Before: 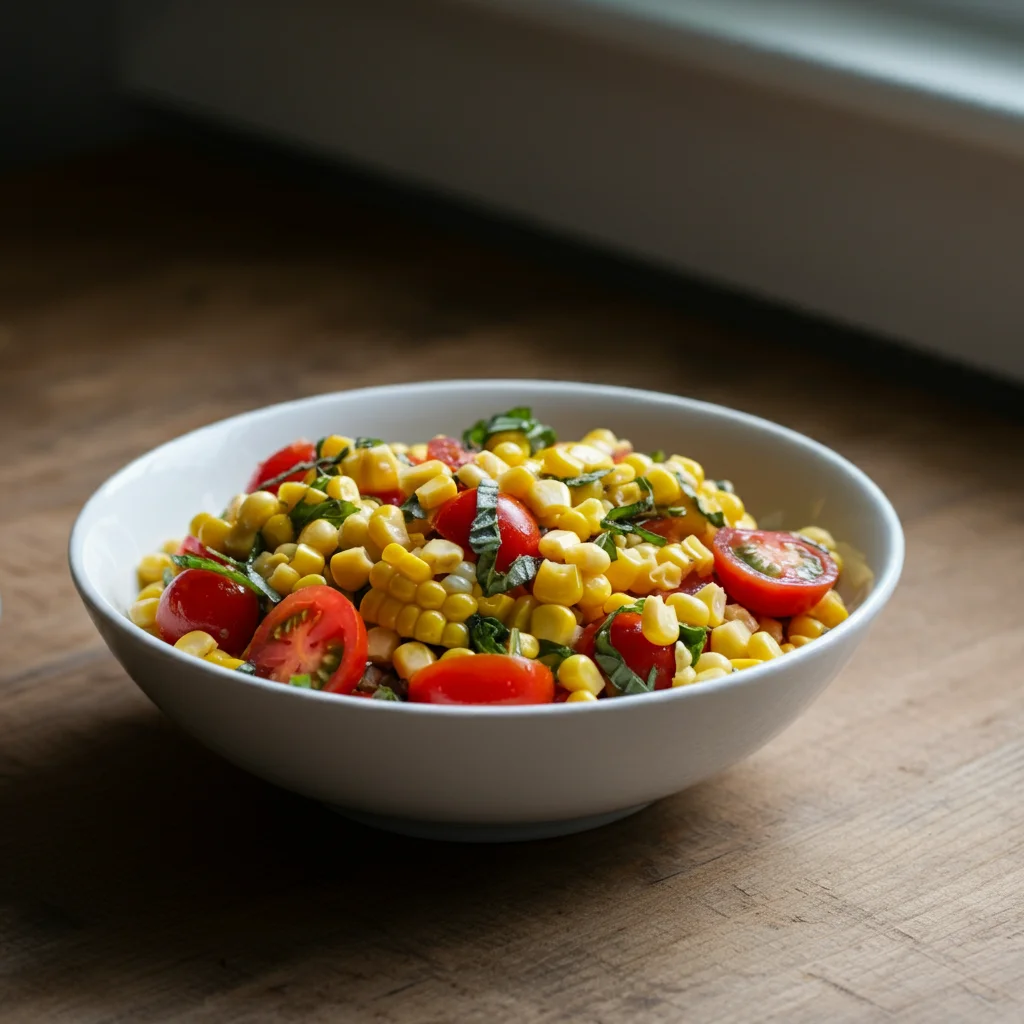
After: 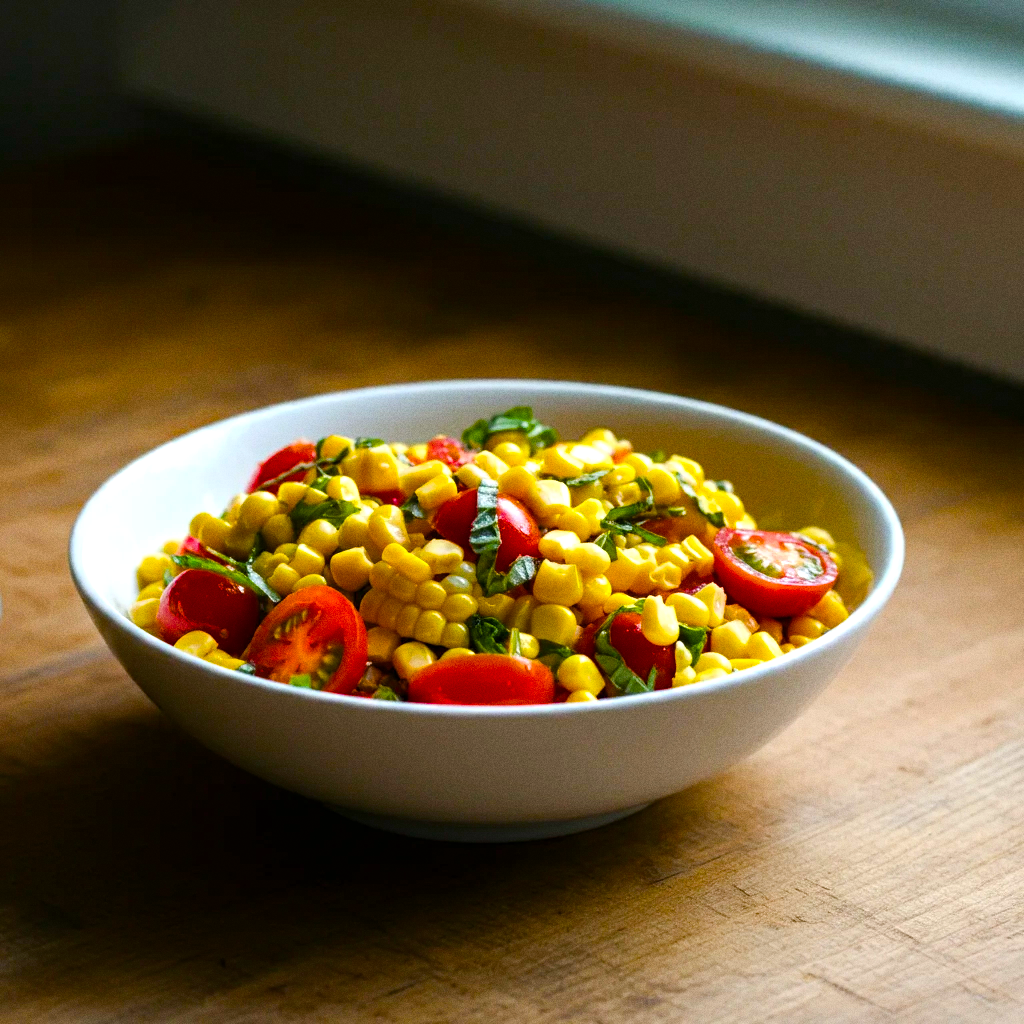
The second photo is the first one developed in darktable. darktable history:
grain: coarseness 0.09 ISO
color balance rgb: linear chroma grading › shadows 10%, linear chroma grading › highlights 10%, linear chroma grading › global chroma 15%, linear chroma grading › mid-tones 15%, perceptual saturation grading › global saturation 40%, perceptual saturation grading › highlights -25%, perceptual saturation grading › mid-tones 35%, perceptual saturation grading › shadows 35%, perceptual brilliance grading › global brilliance 11.29%, global vibrance 11.29%
